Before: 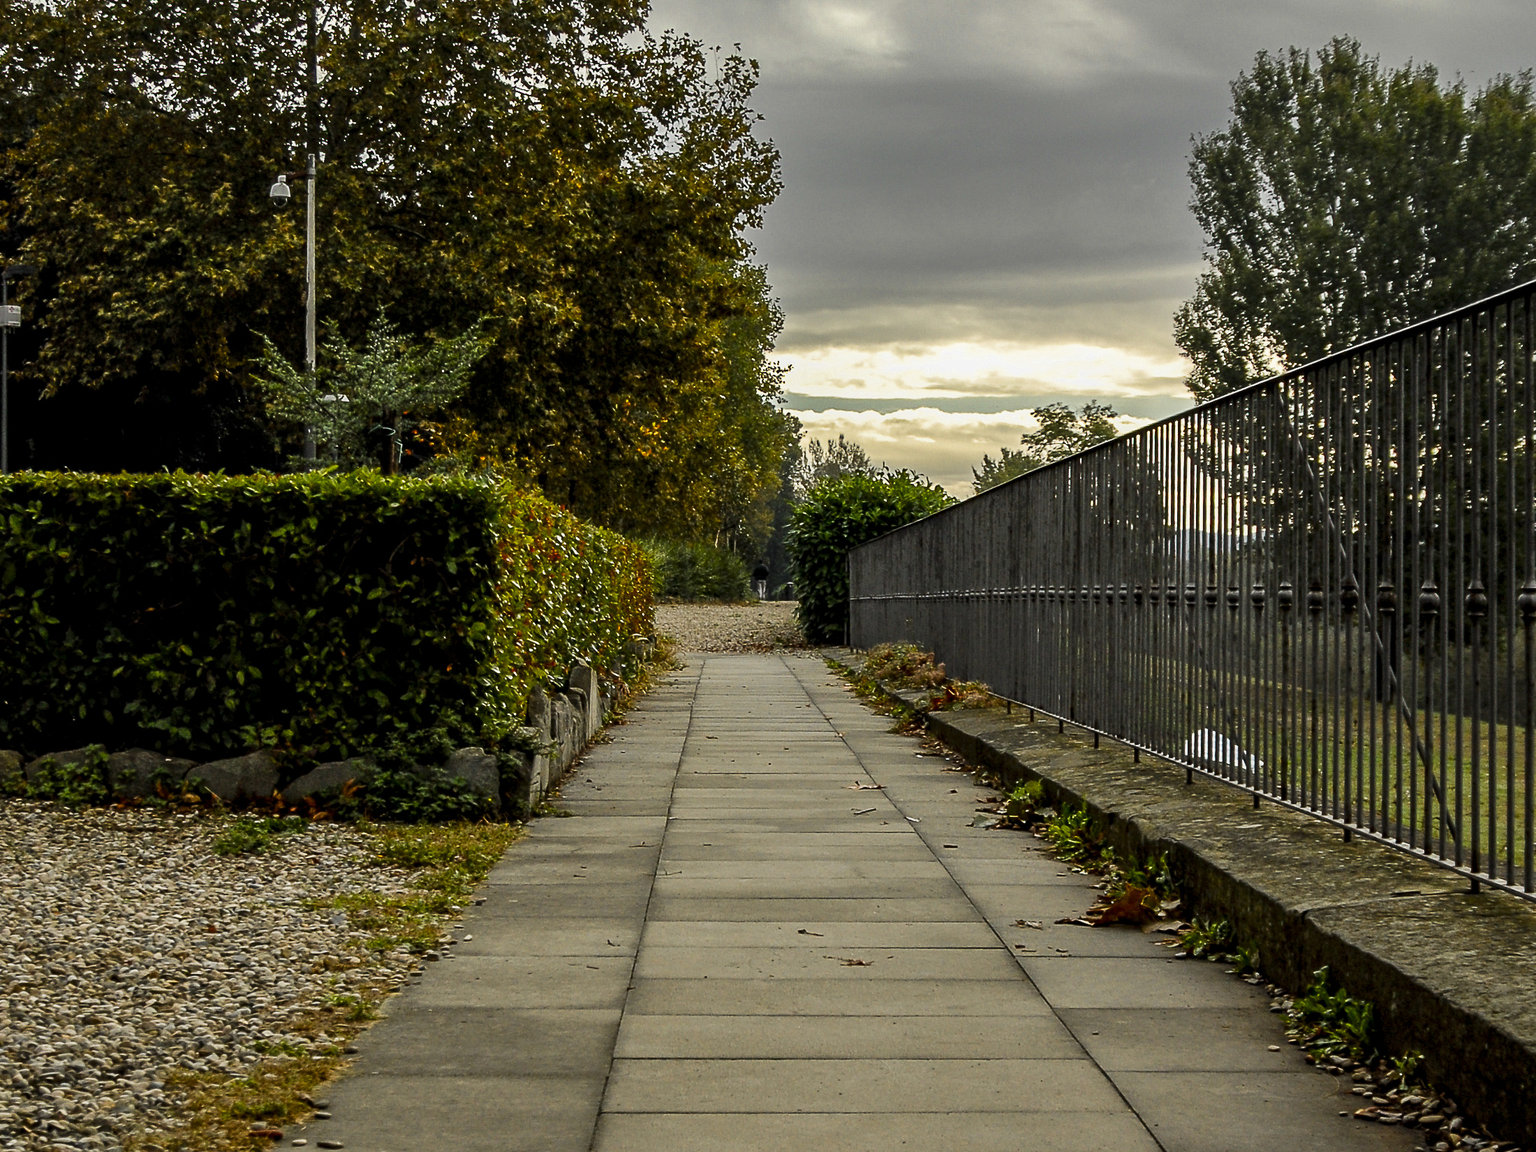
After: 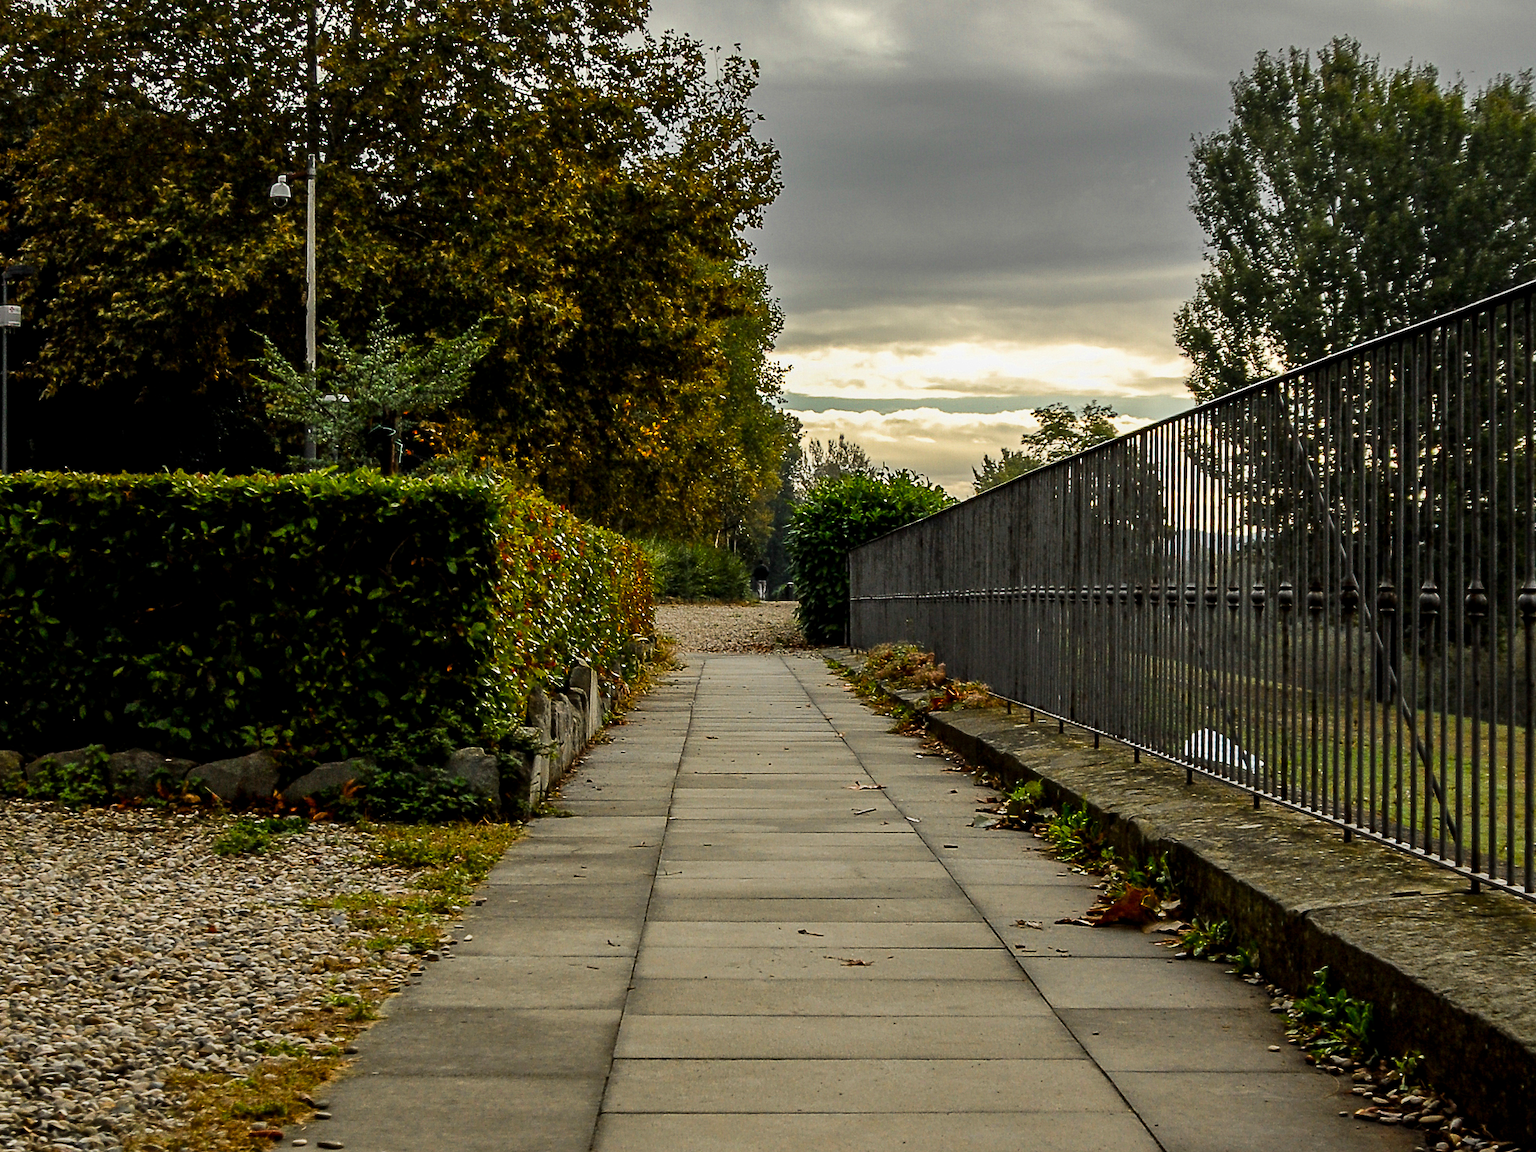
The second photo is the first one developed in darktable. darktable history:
tone equalizer: -8 EV 0.069 EV
